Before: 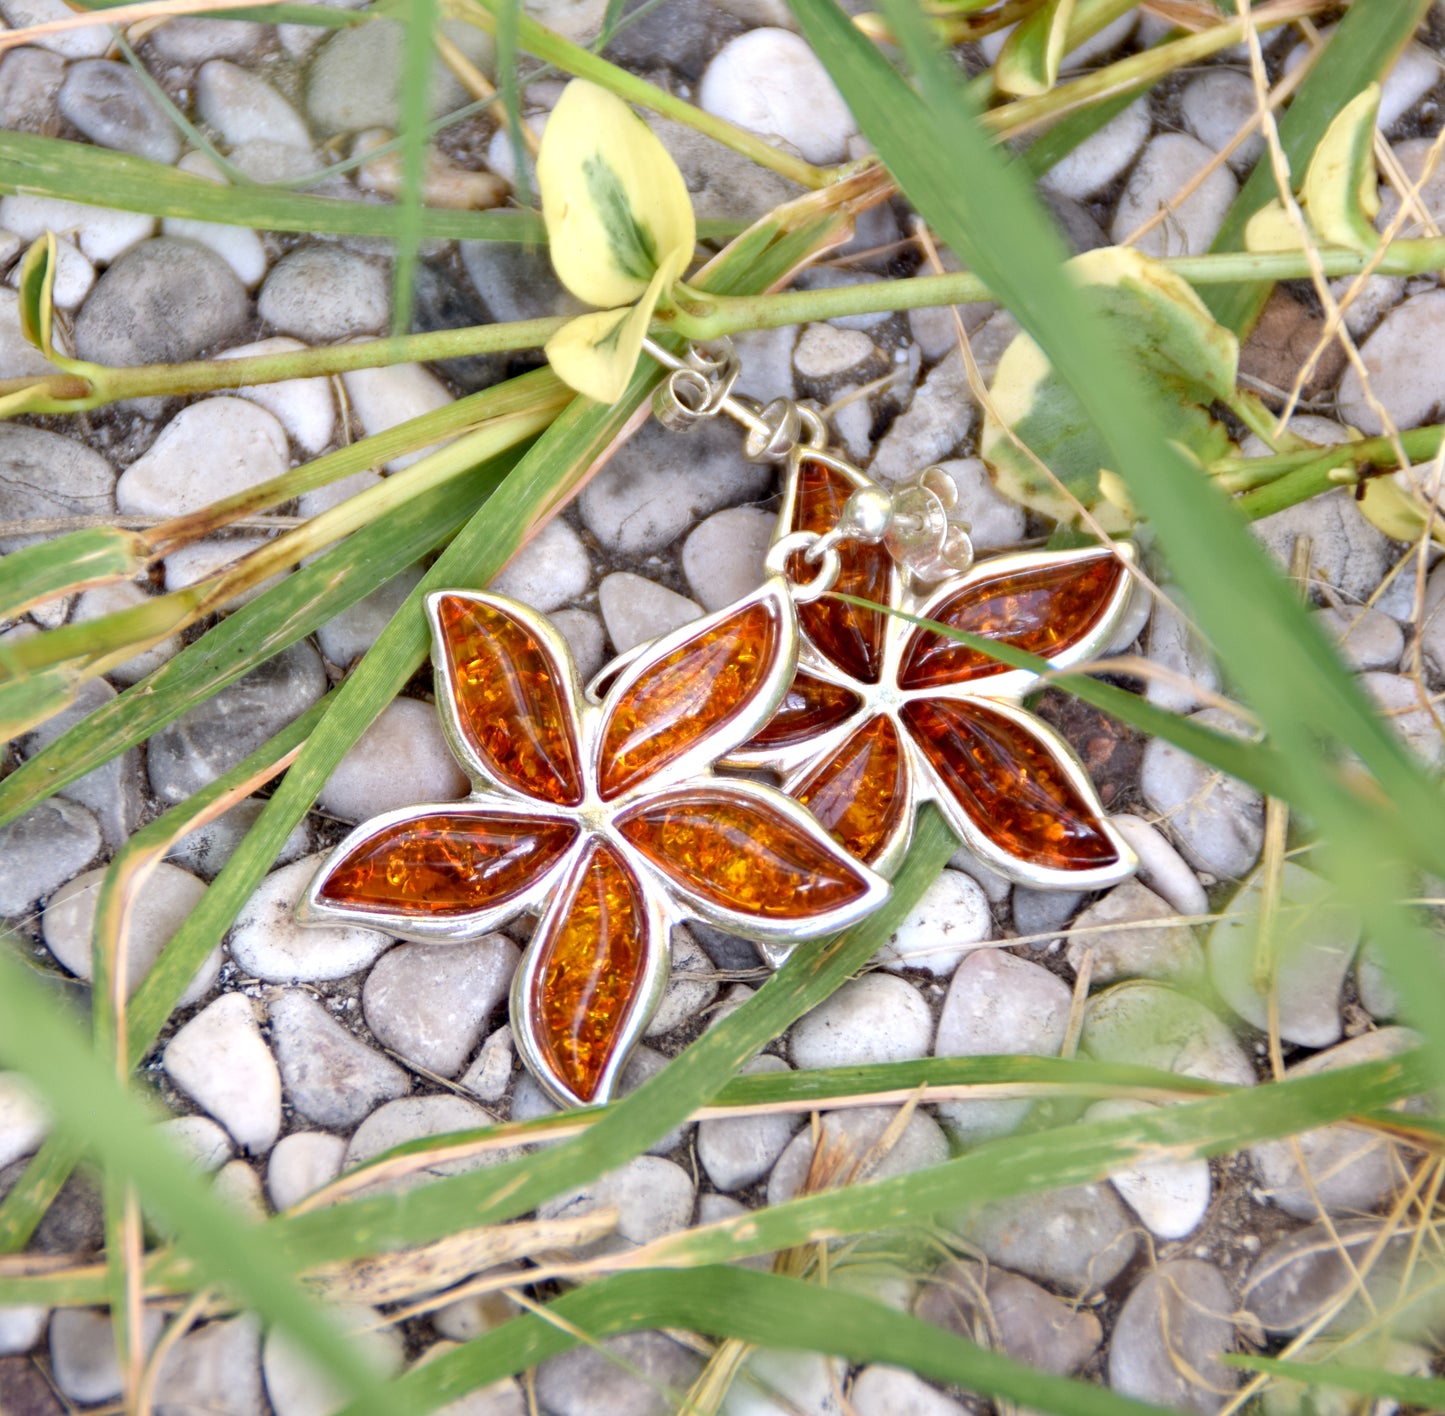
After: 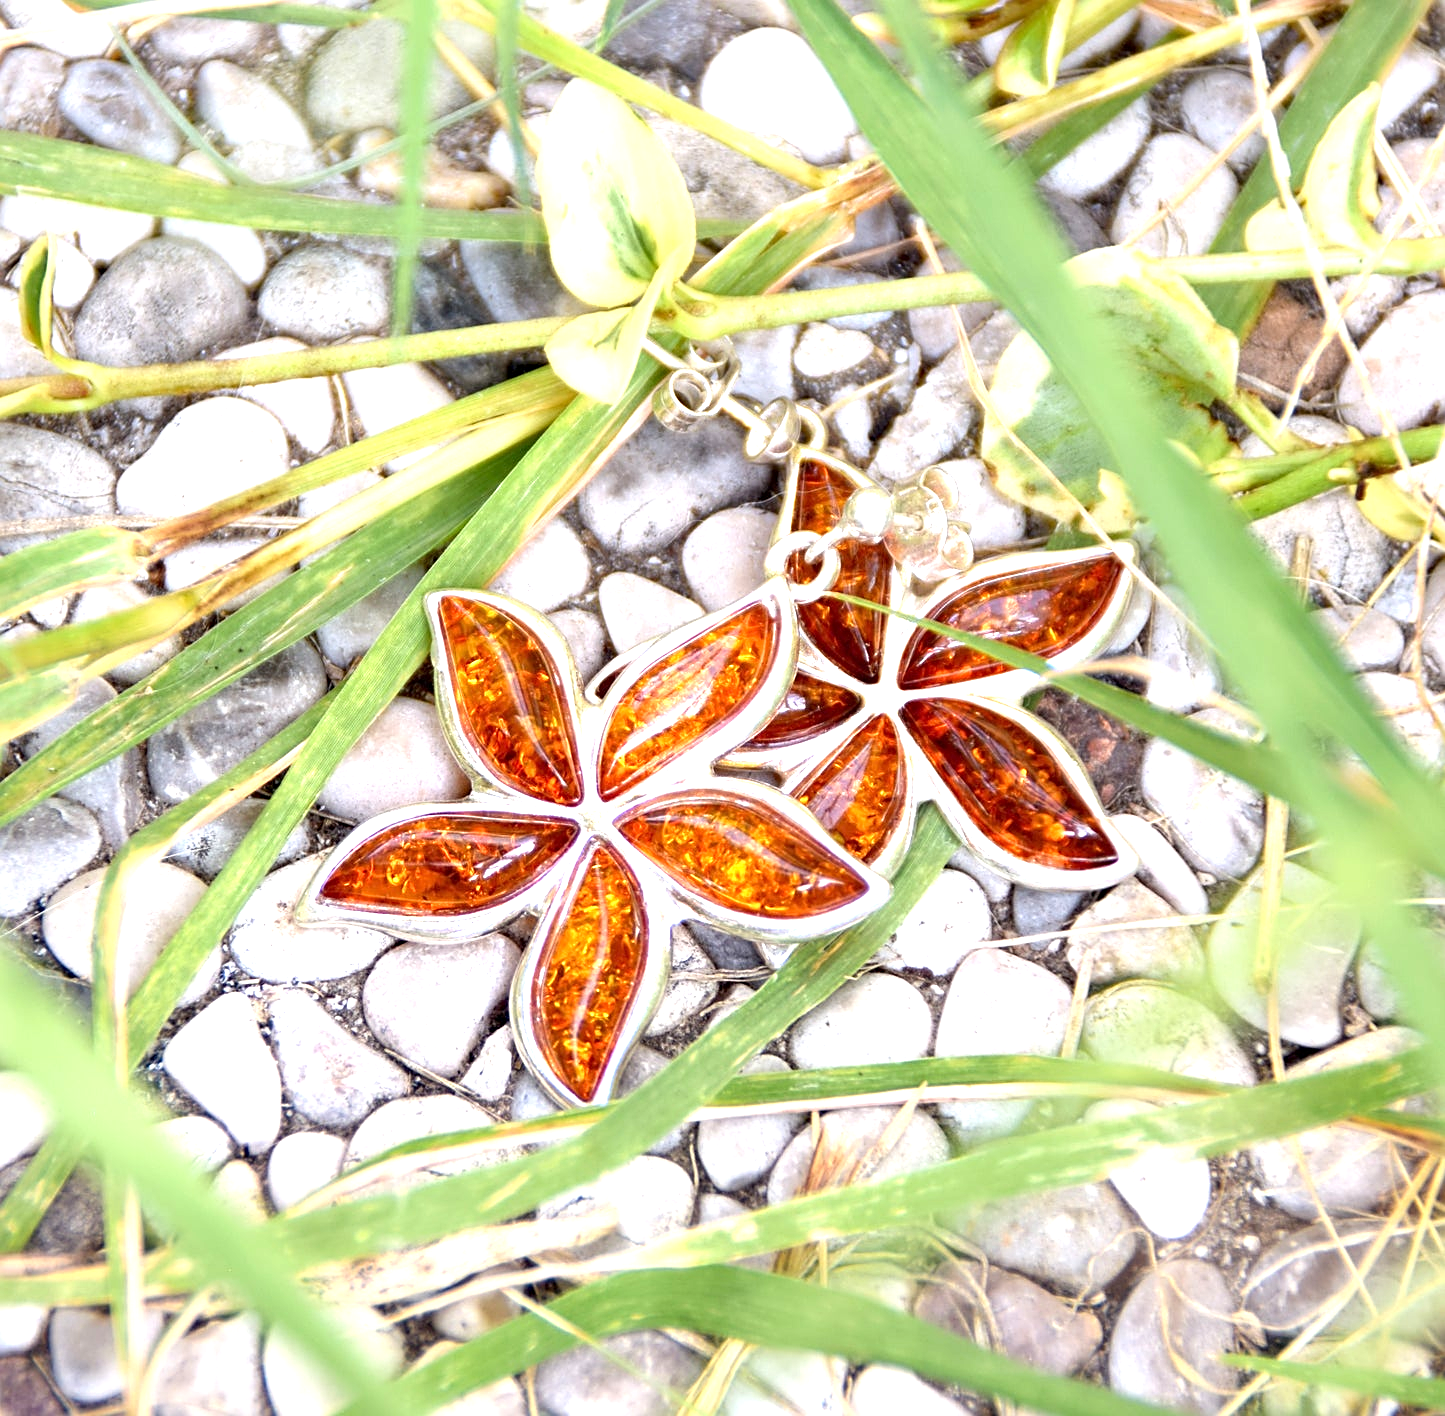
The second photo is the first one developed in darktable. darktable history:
sharpen: on, module defaults
exposure: exposure 1 EV, compensate highlight preservation false
